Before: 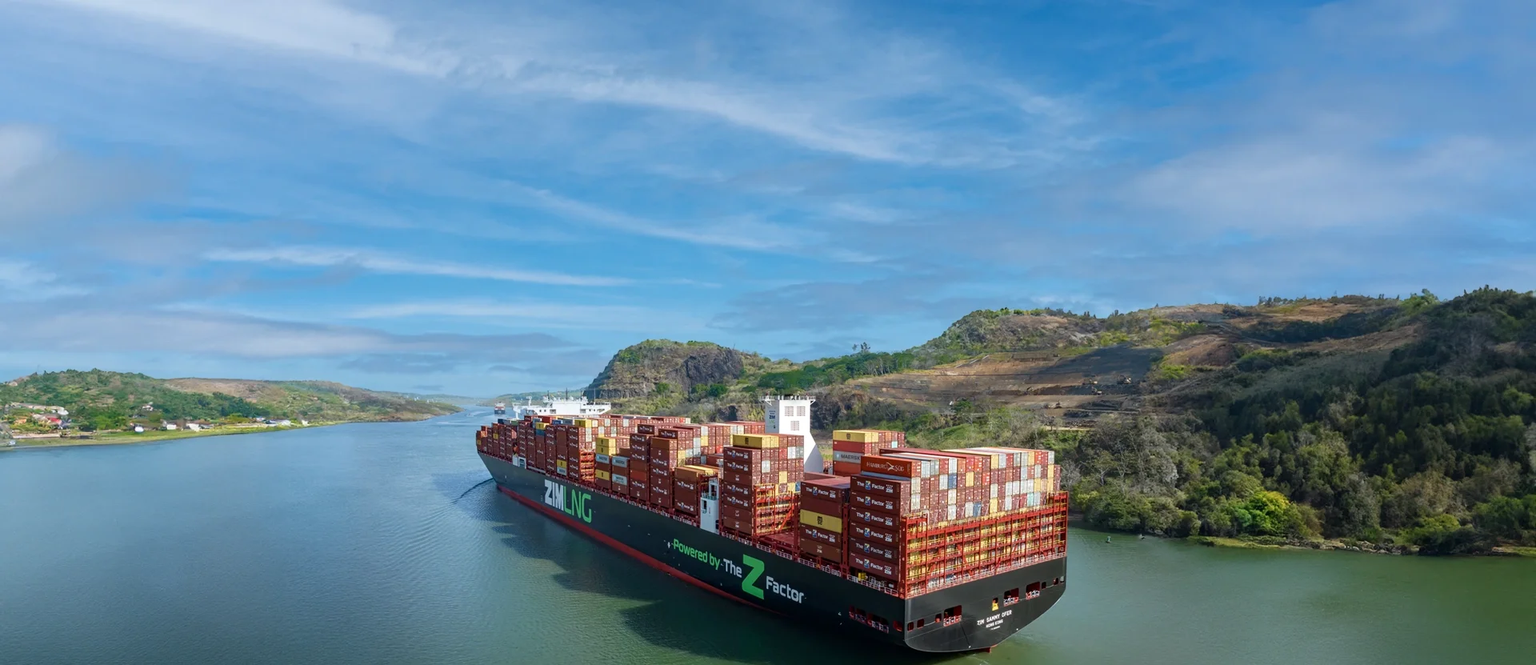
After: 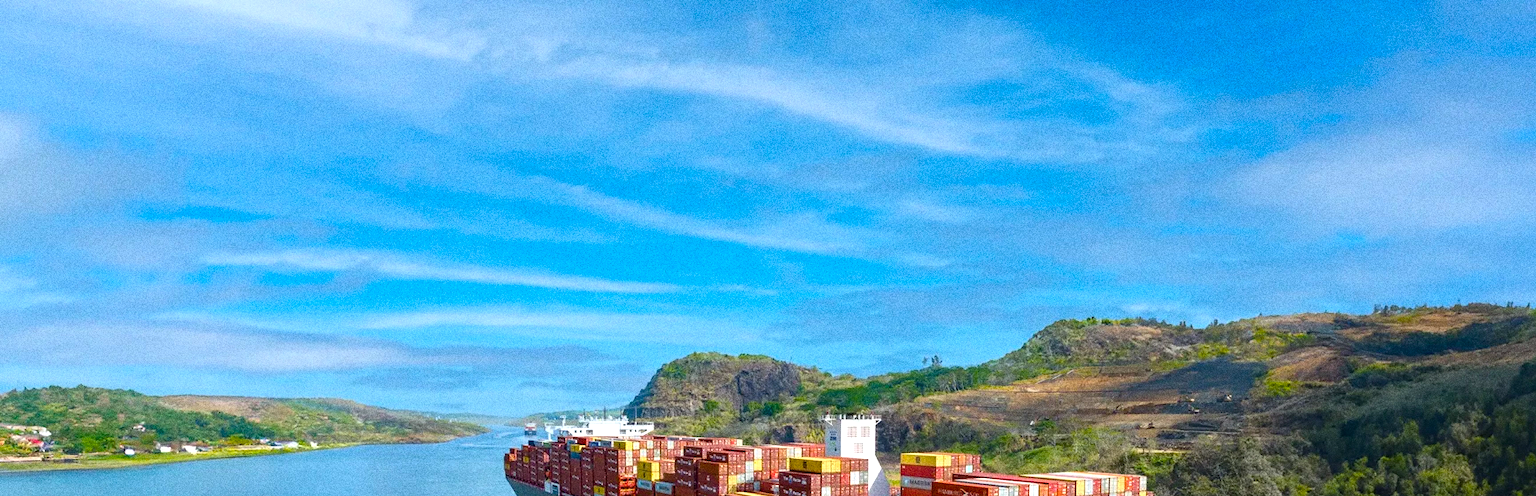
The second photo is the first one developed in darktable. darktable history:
color balance rgb: perceptual saturation grading › global saturation 36%, perceptual brilliance grading › global brilliance 10%, global vibrance 20%
crop: left 1.509%, top 3.452%, right 7.696%, bottom 28.452%
grain: coarseness 0.09 ISO, strength 40%
